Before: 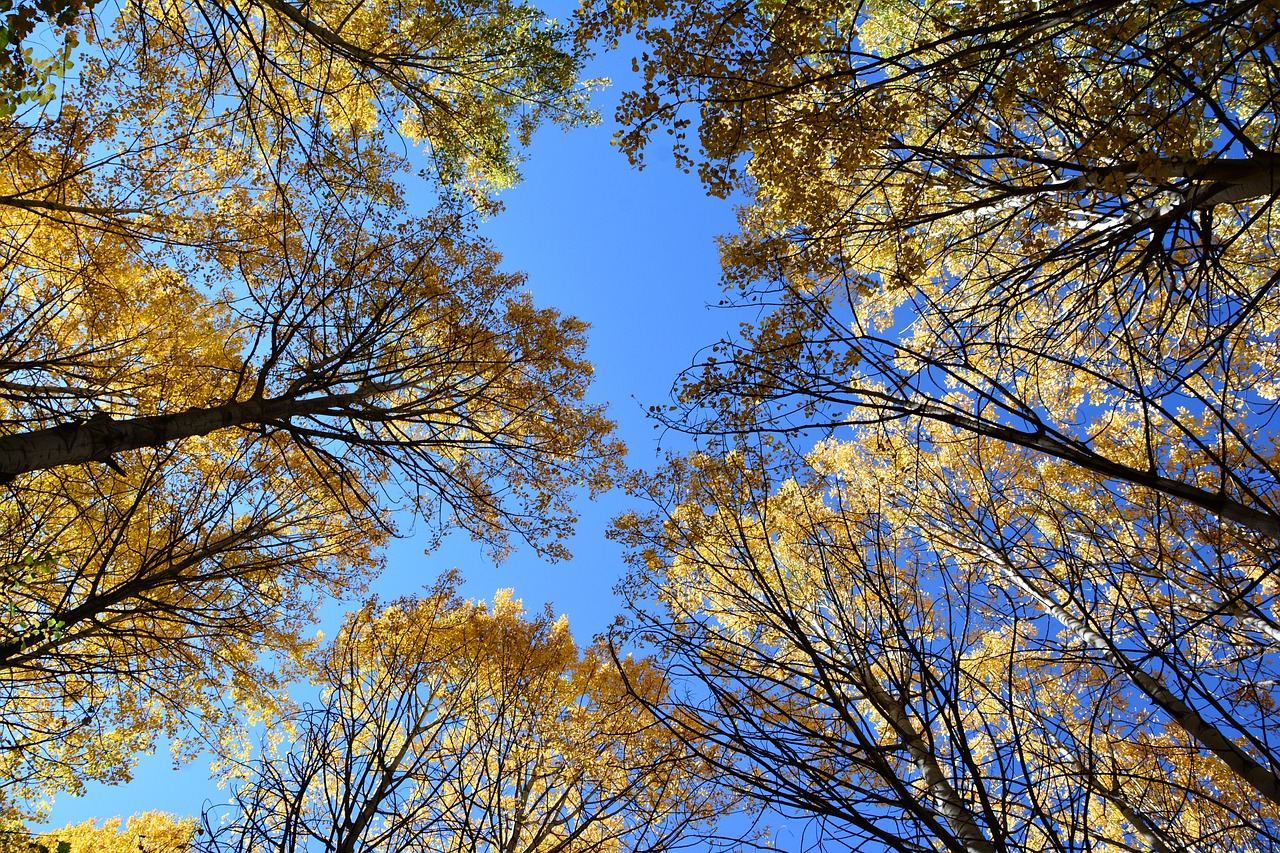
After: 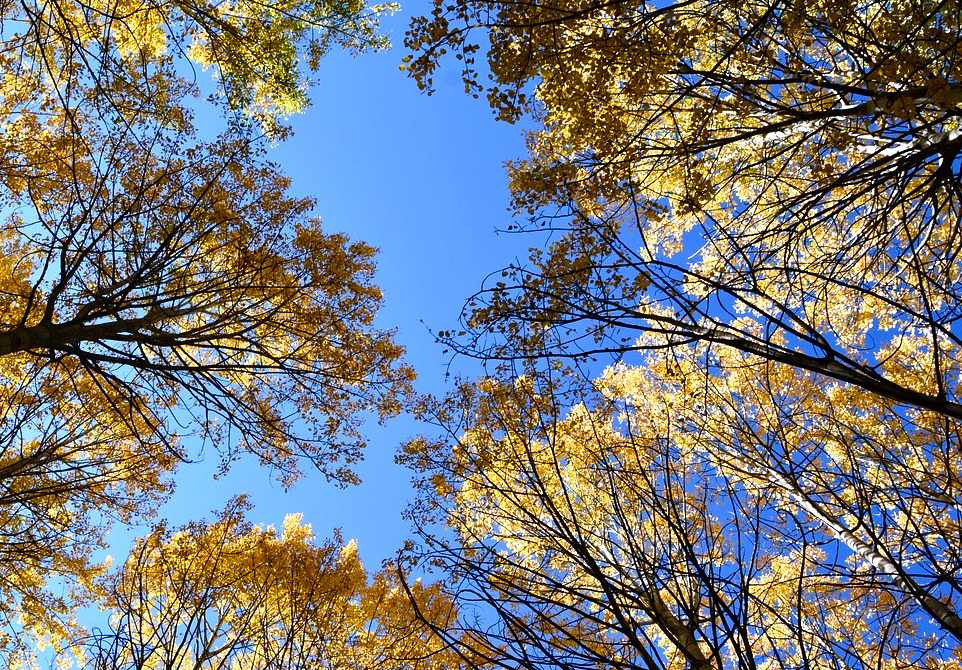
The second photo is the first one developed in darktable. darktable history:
color balance rgb: highlights gain › chroma 1.483%, highlights gain › hue 310.25°, perceptual saturation grading › global saturation 20%, perceptual saturation grading › highlights -25.163%, perceptual saturation grading › shadows 25.799%, perceptual brilliance grading › highlights 11.085%, perceptual brilliance grading › shadows -11.248%
crop: left 16.555%, top 8.8%, right 8.277%, bottom 12.55%
